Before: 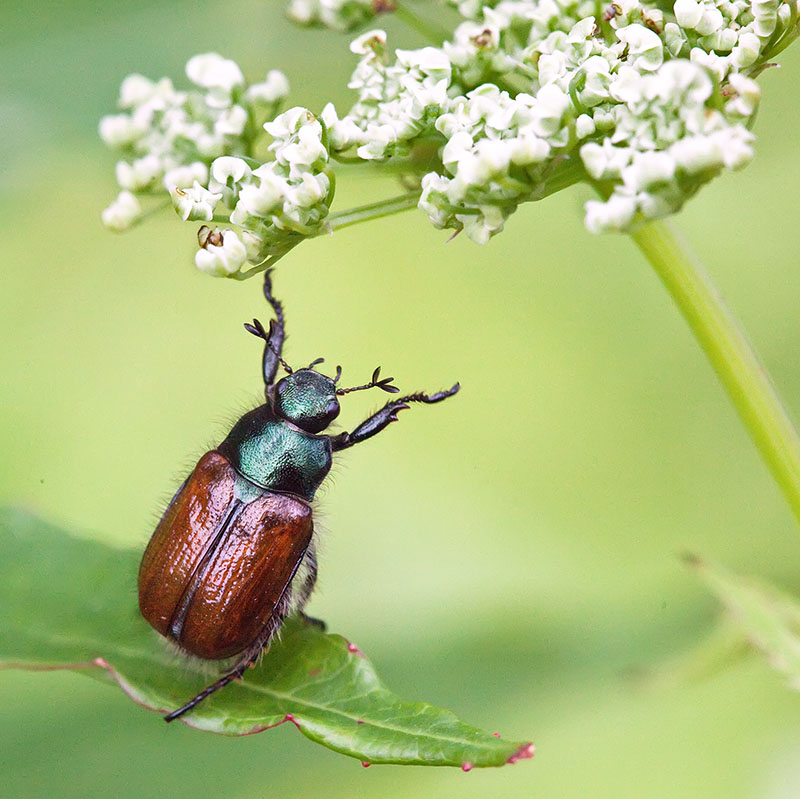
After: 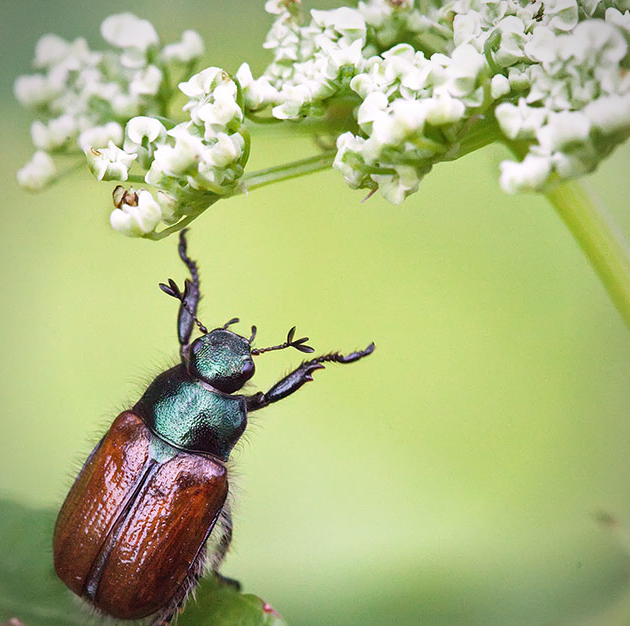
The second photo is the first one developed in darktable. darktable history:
vignetting: brightness -0.419, saturation -0.303
crop and rotate: left 10.774%, top 5.095%, right 10.373%, bottom 16.555%
